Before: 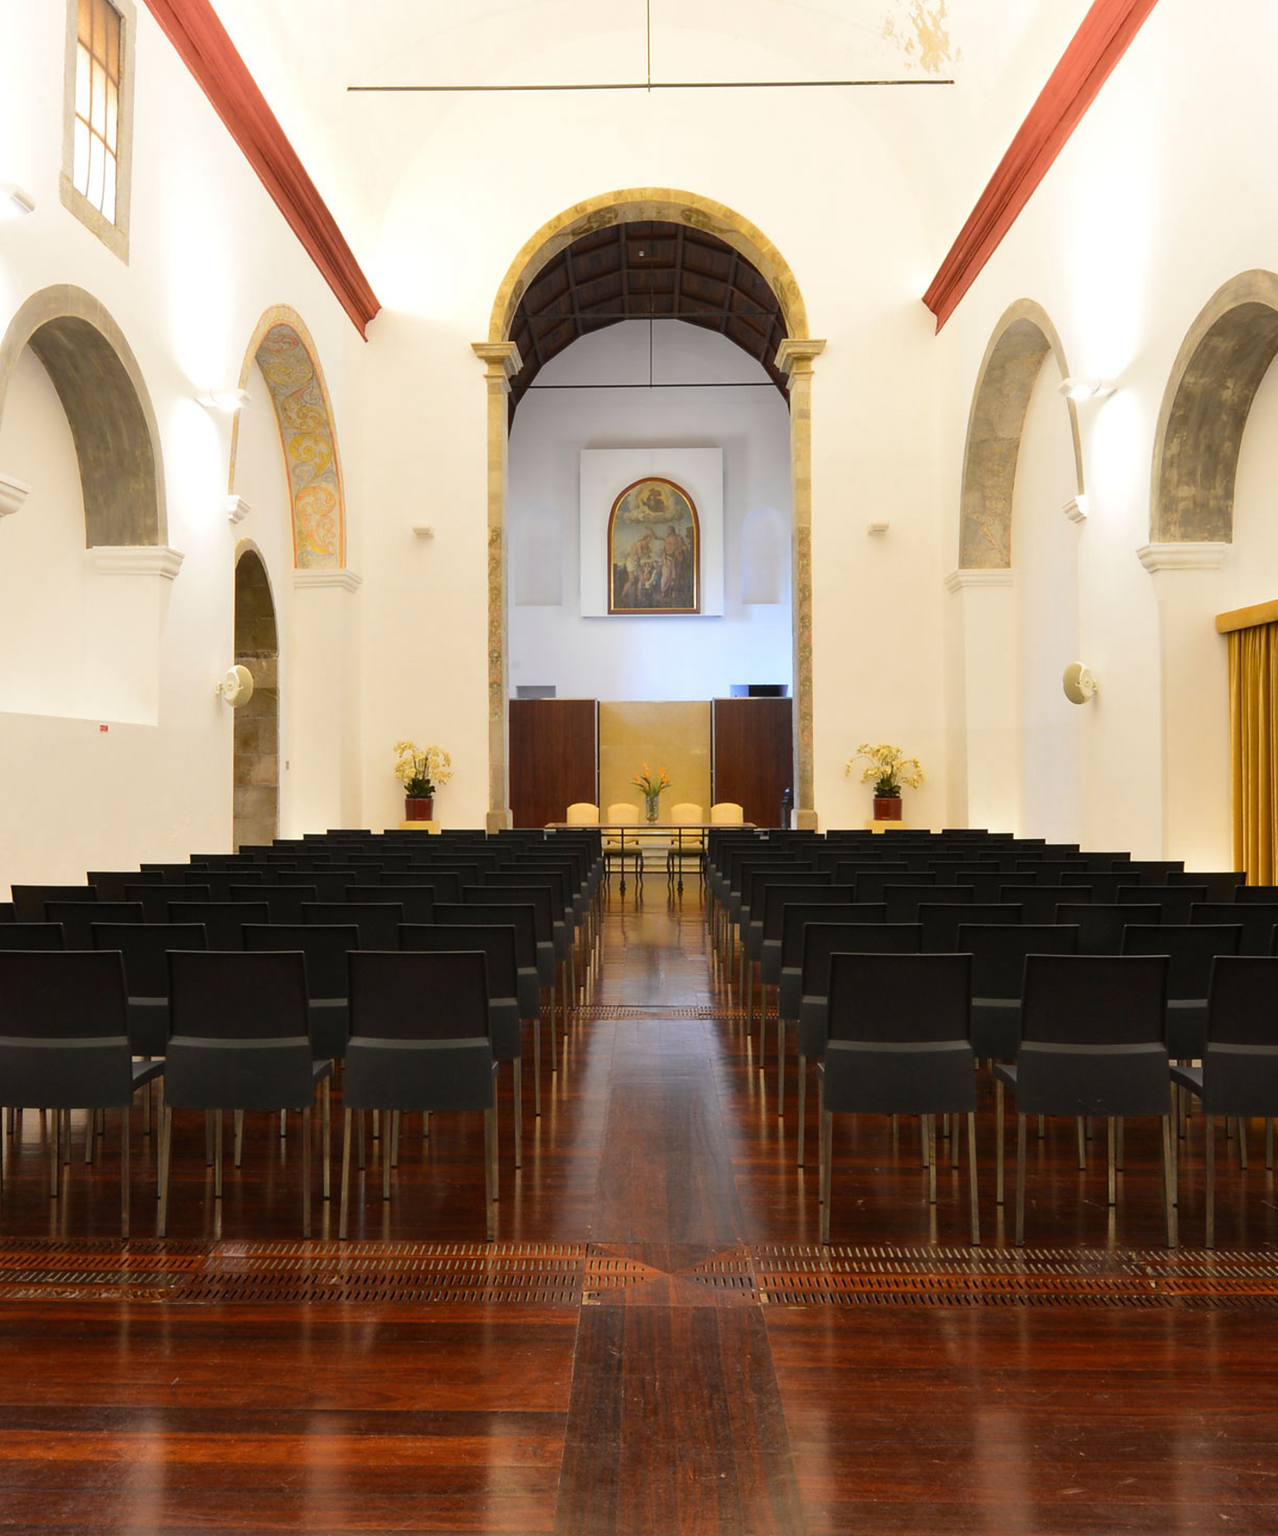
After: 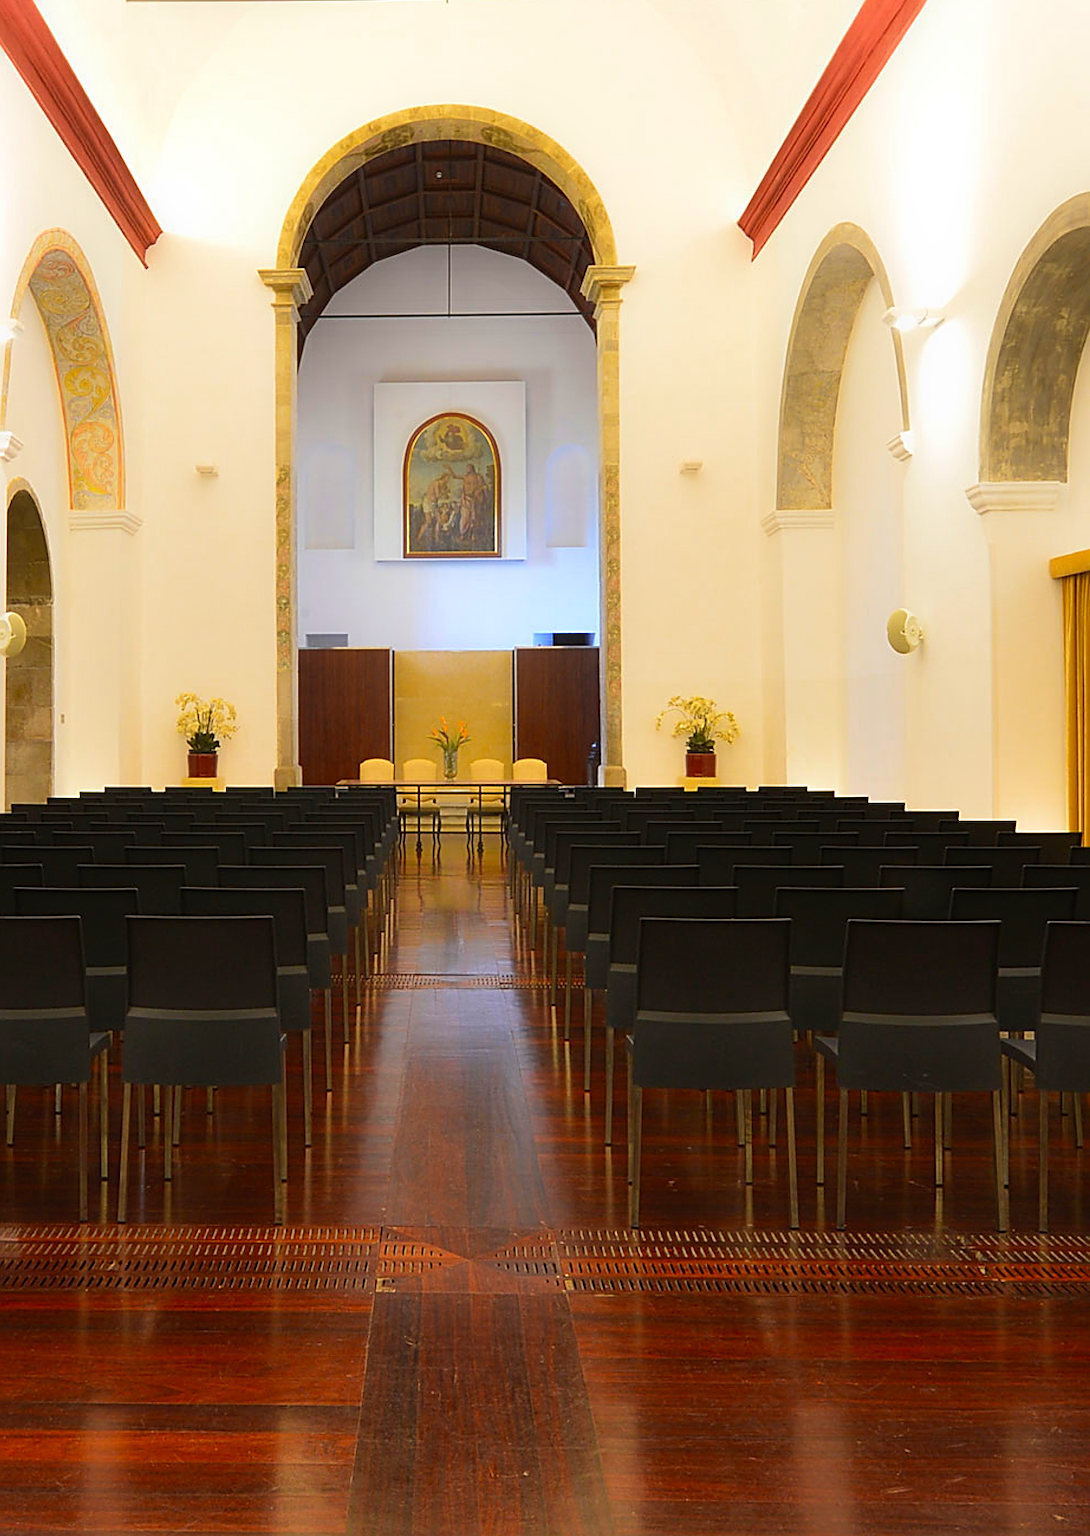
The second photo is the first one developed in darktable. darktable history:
sharpen: amount 0.567
crop and rotate: left 17.931%, top 5.901%, right 1.783%
color zones: curves: ch1 [(0, -0.014) (0.143, -0.013) (0.286, -0.013) (0.429, -0.016) (0.571, -0.019) (0.714, -0.015) (0.857, 0.002) (1, -0.014)], mix -121.41%
velvia: on, module defaults
contrast equalizer: octaves 7, y [[0.5, 0.496, 0.435, 0.435, 0.496, 0.5], [0.5 ×6], [0.5 ×6], [0 ×6], [0 ×6]]
tone equalizer: on, module defaults
